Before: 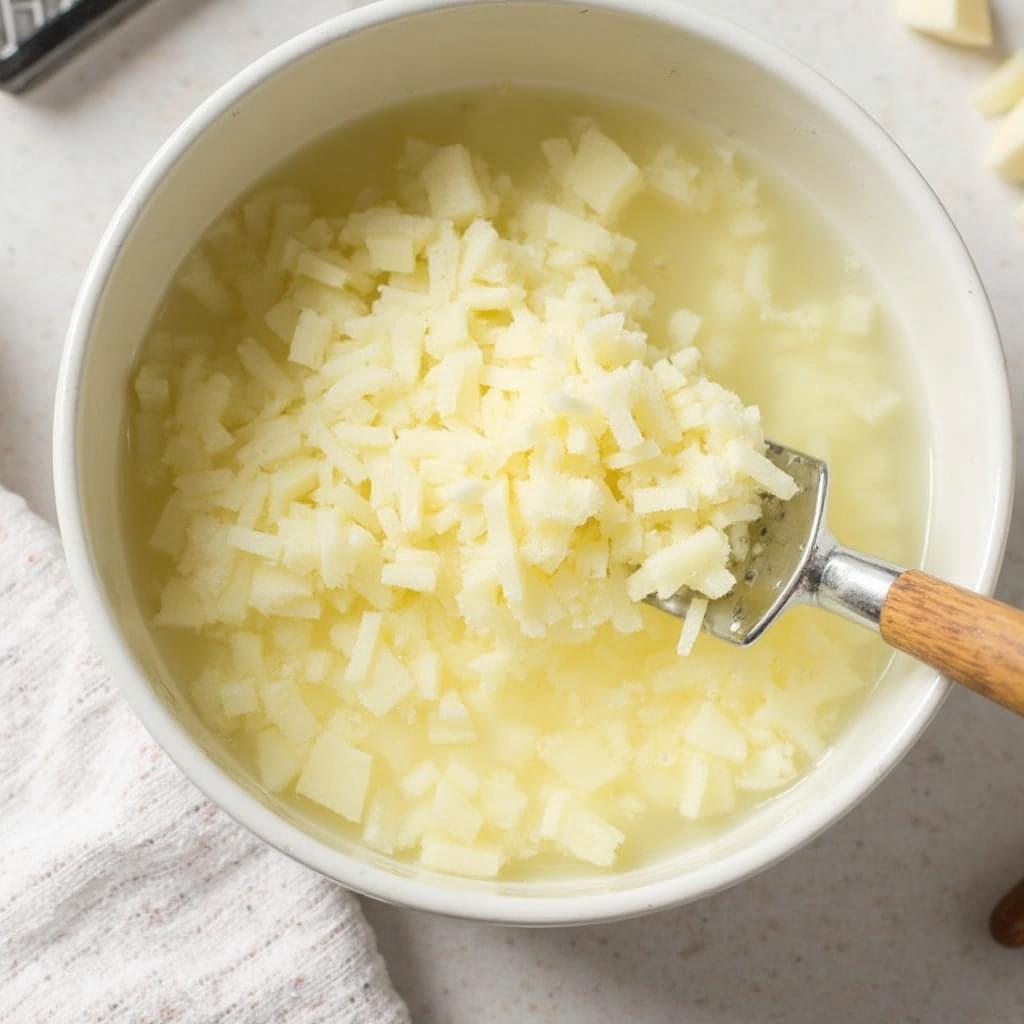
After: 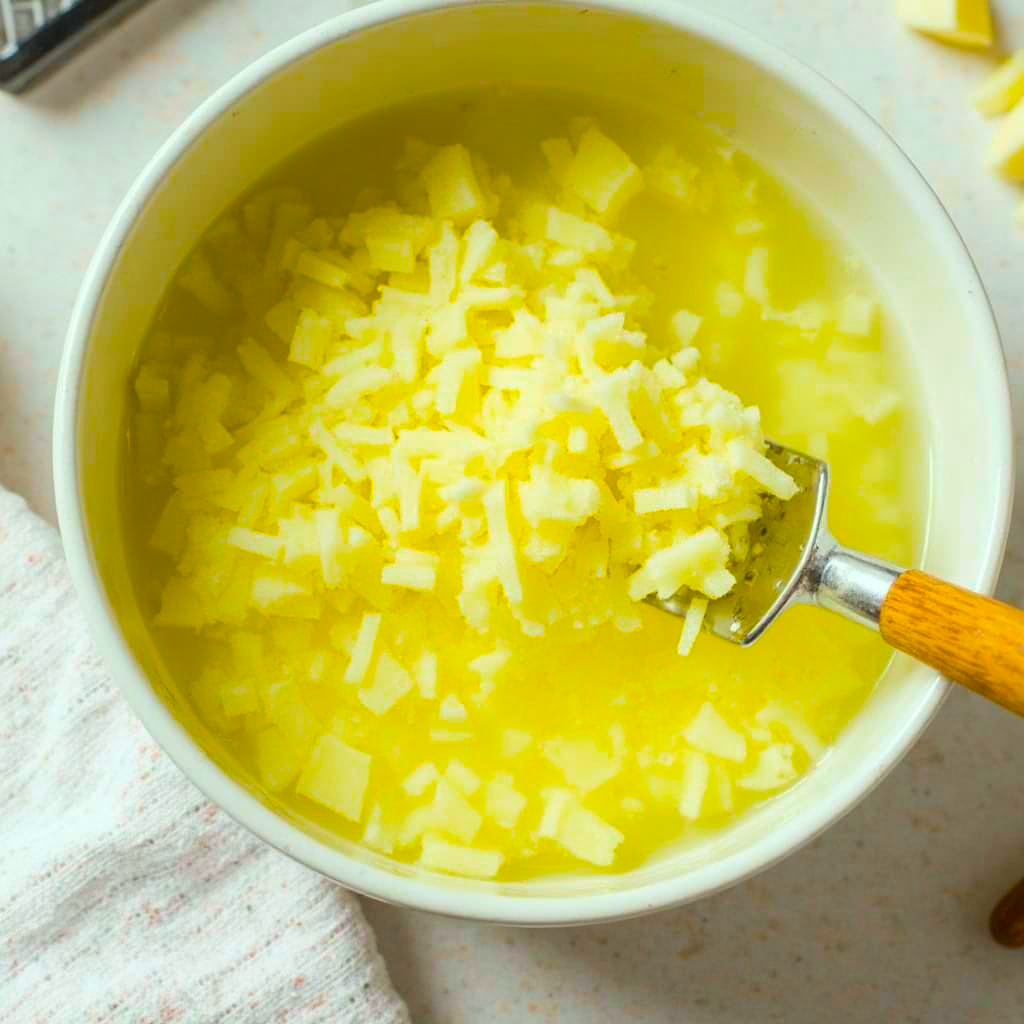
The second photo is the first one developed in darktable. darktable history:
color balance rgb: linear chroma grading › global chroma 42%, perceptual saturation grading › global saturation 42%, global vibrance 33%
tone equalizer: -8 EV 0.06 EV, smoothing diameter 25%, edges refinement/feathering 10, preserve details guided filter
color calibration: illuminant Planckian (black body), x 0.351, y 0.352, temperature 4794.27 K
